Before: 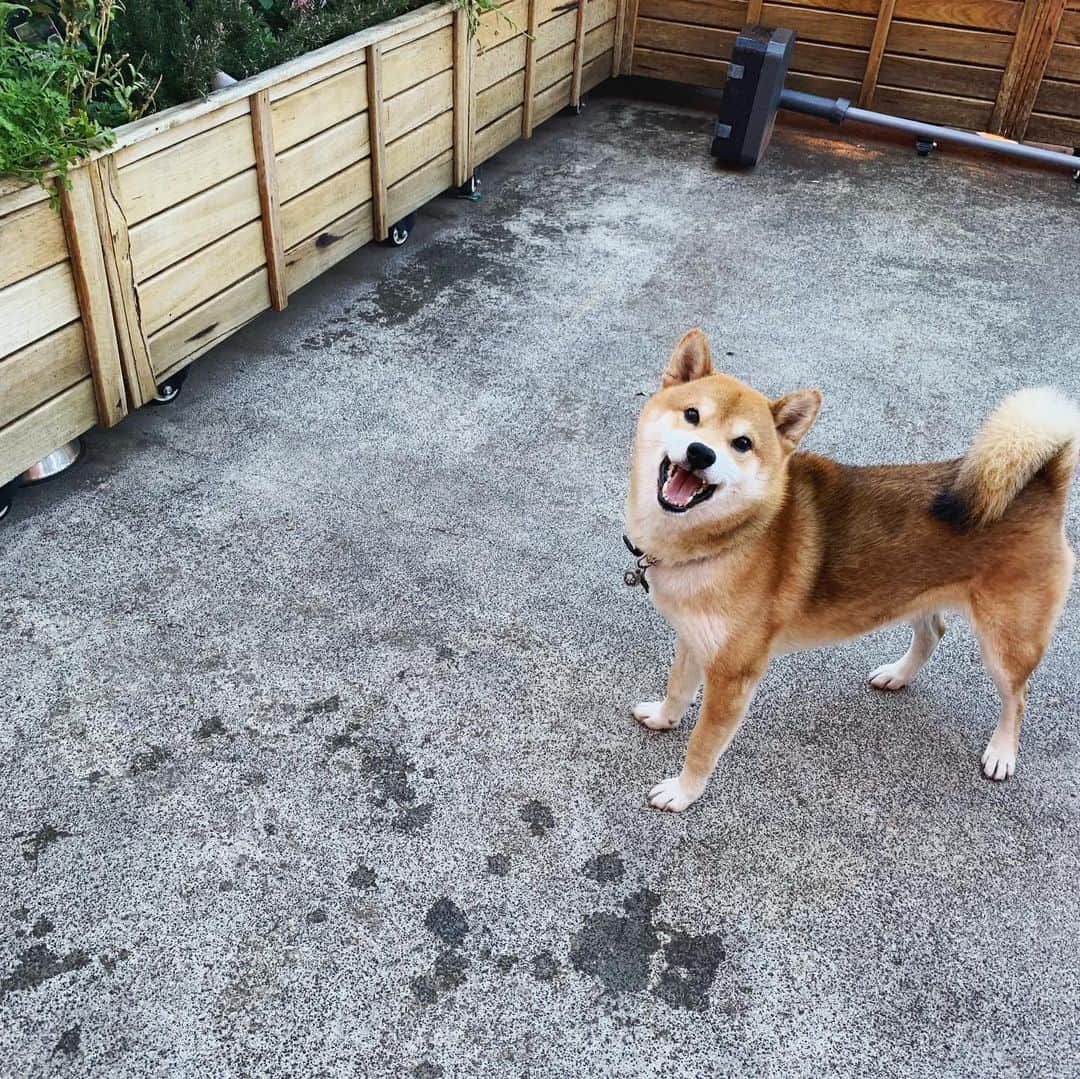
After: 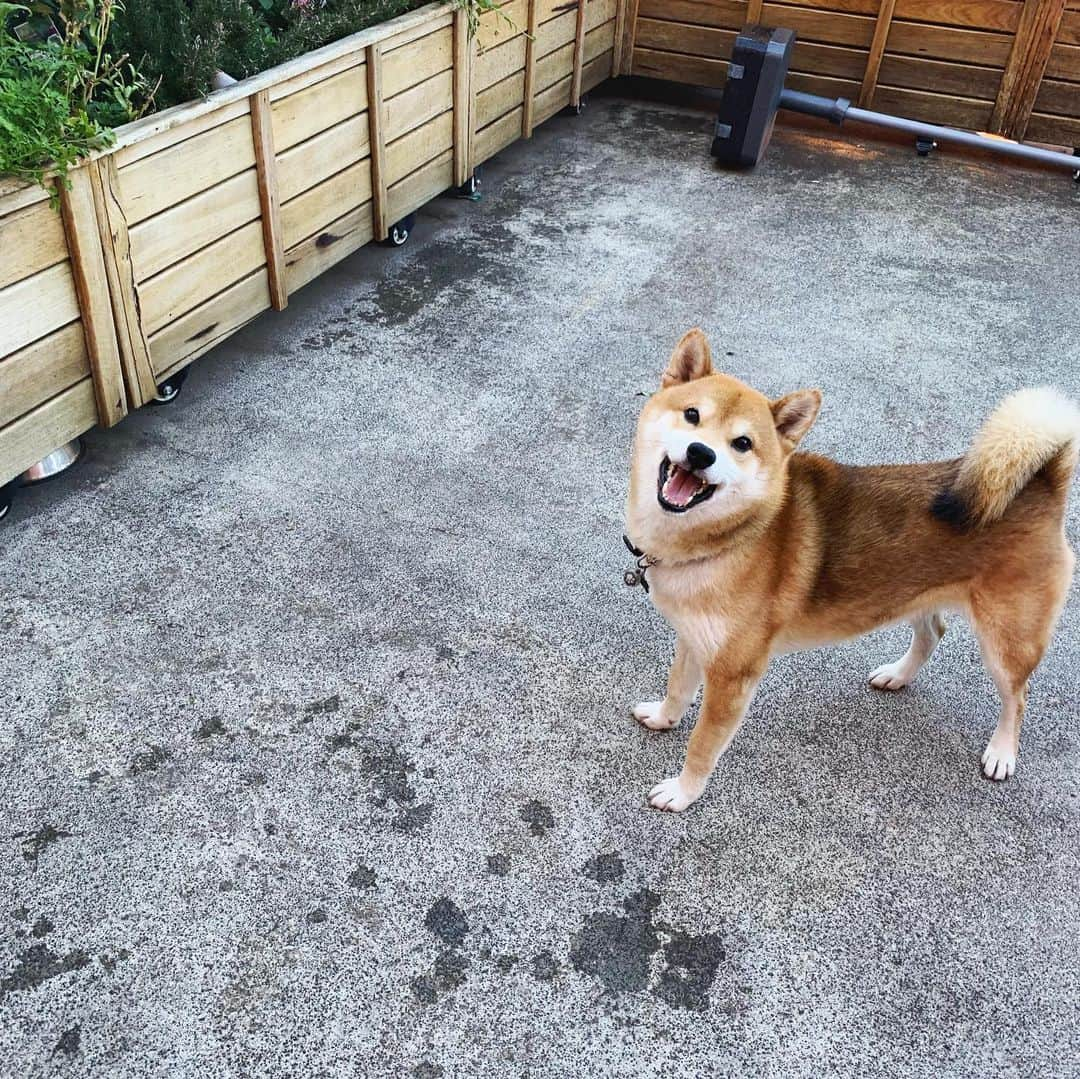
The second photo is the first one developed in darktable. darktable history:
exposure: exposure 0.084 EV, compensate highlight preservation false
